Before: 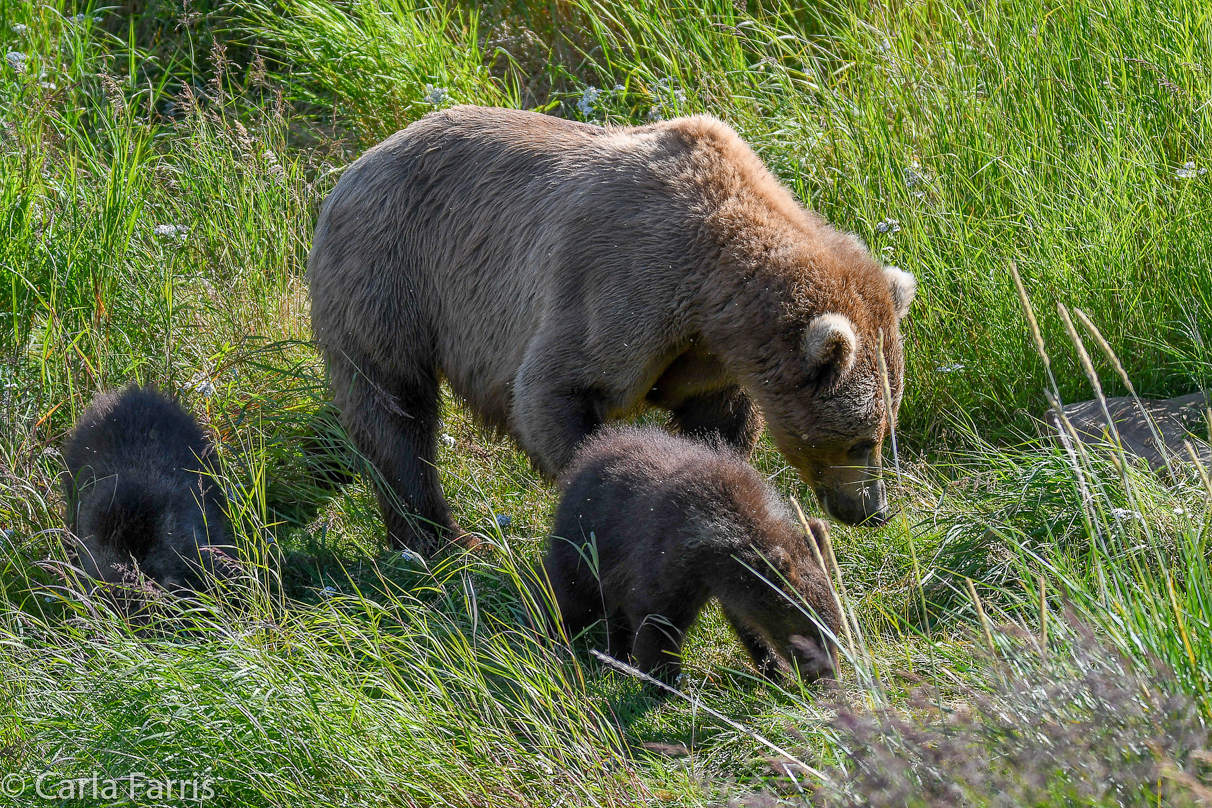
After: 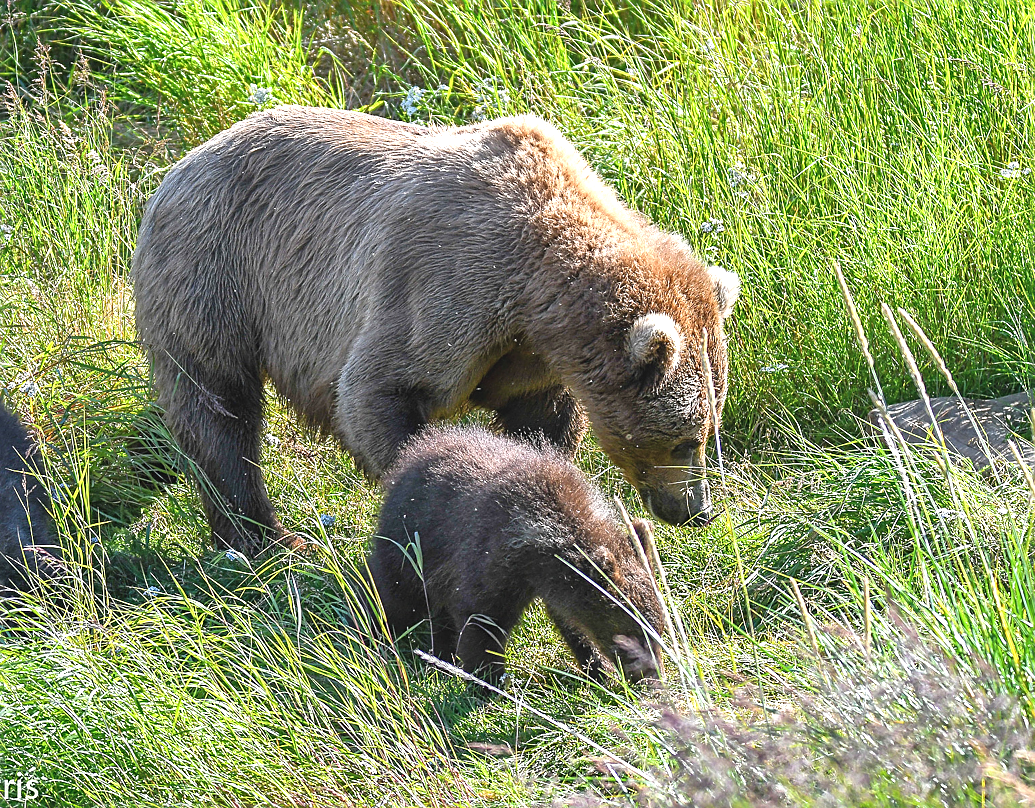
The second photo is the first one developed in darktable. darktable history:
crop and rotate: left 14.584%
exposure: black level correction -0.005, exposure 1.002 EV, compensate highlight preservation false
sharpen: on, module defaults
